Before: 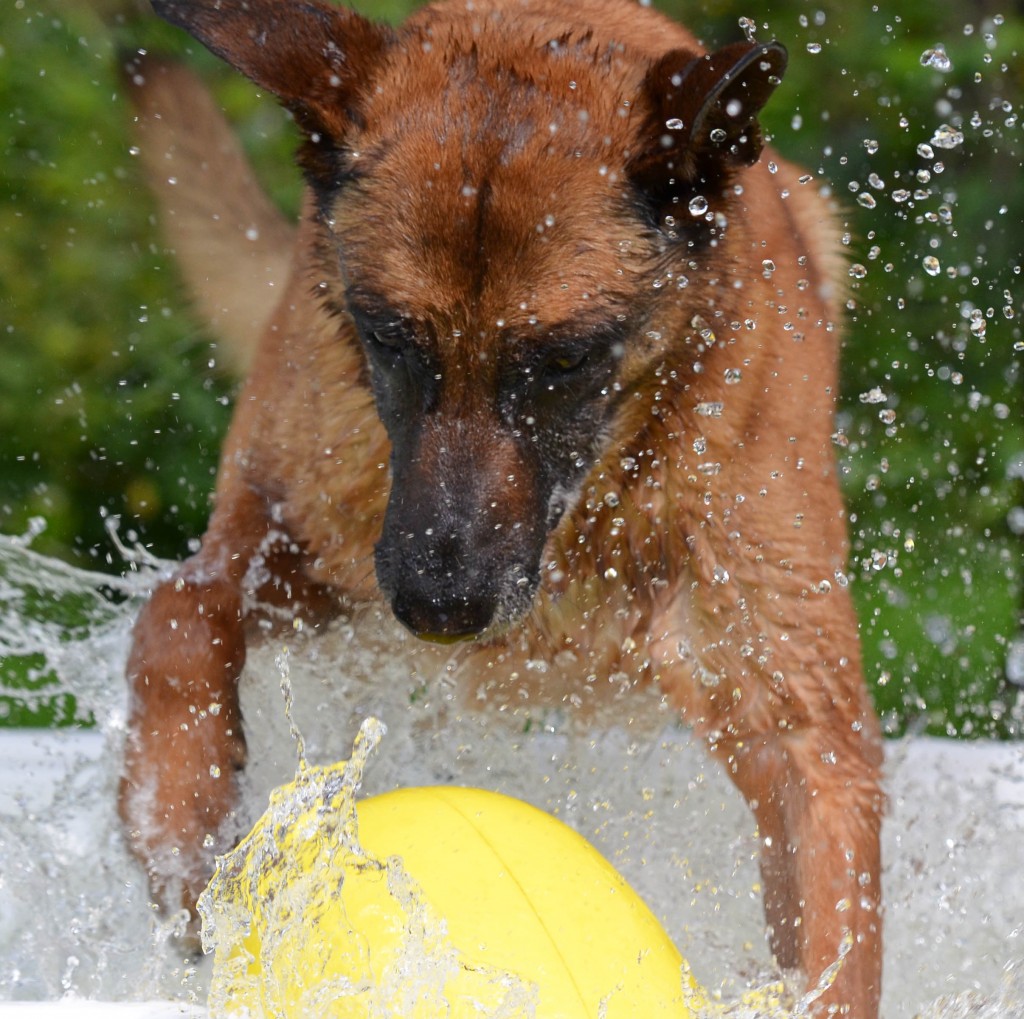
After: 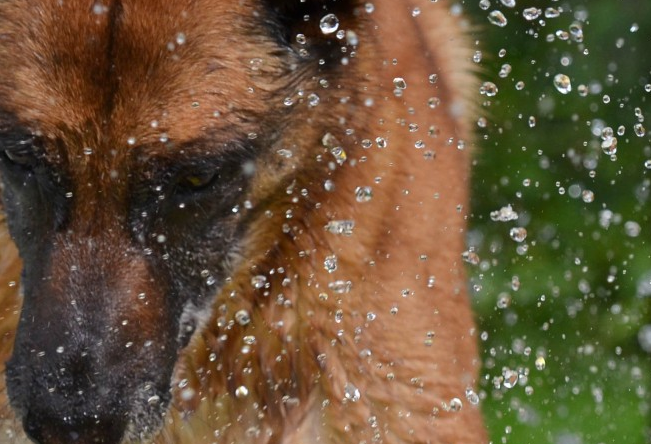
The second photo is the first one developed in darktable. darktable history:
crop: left 36.041%, top 17.933%, right 0.37%, bottom 38.452%
